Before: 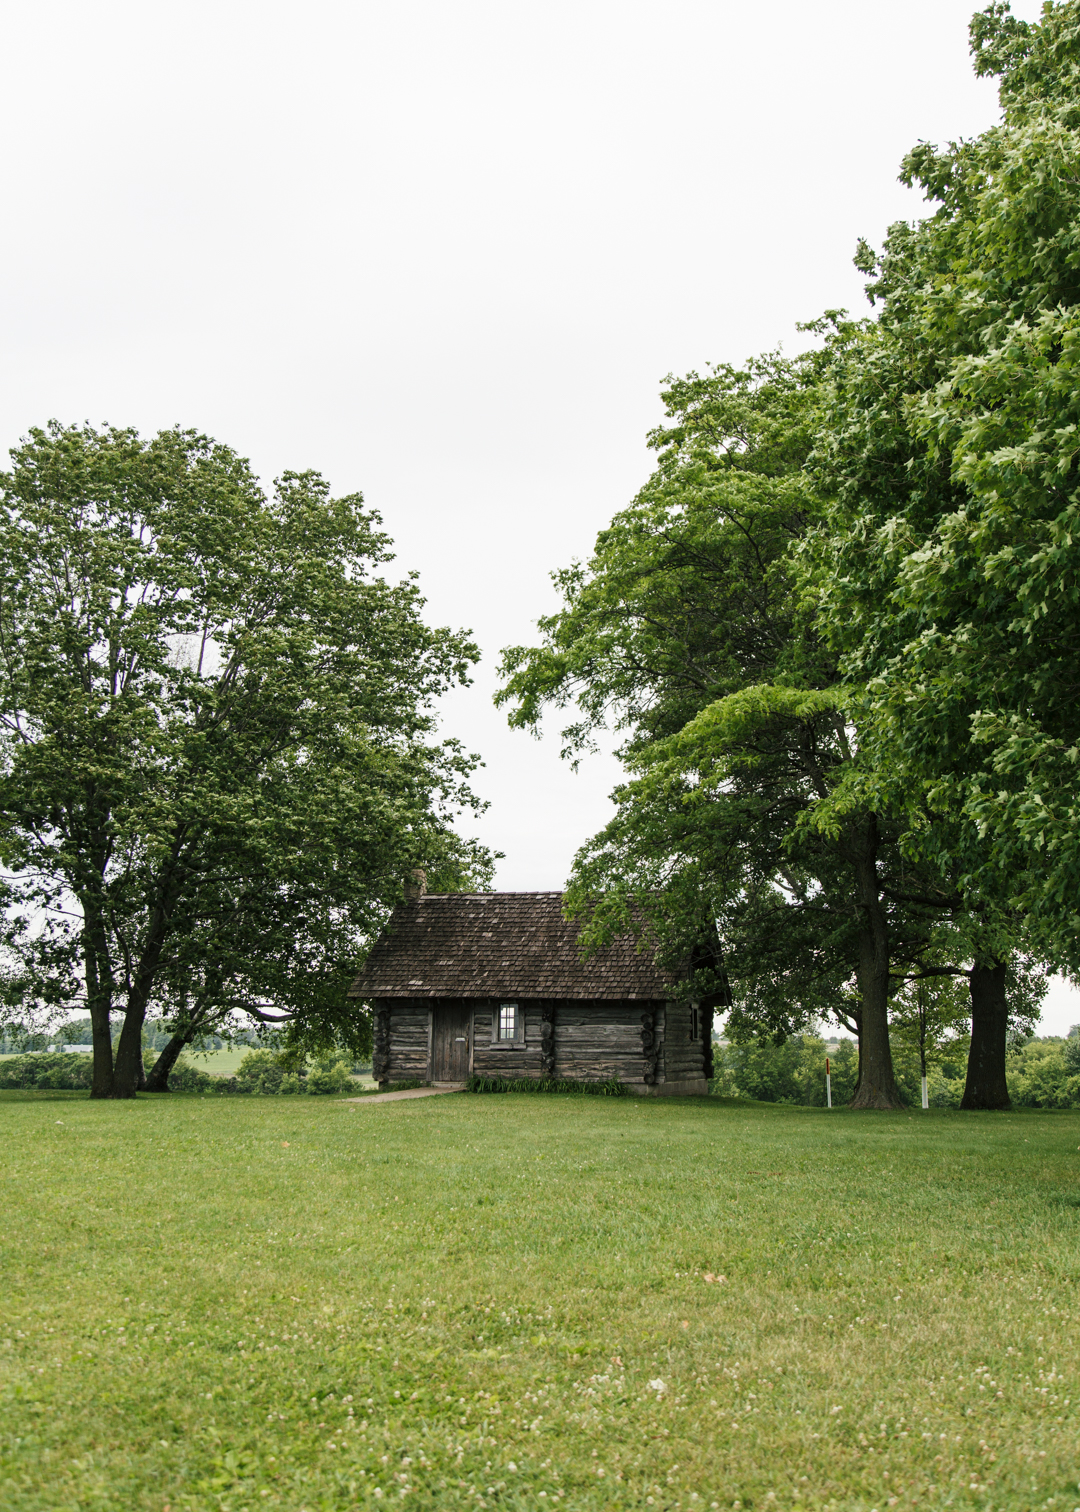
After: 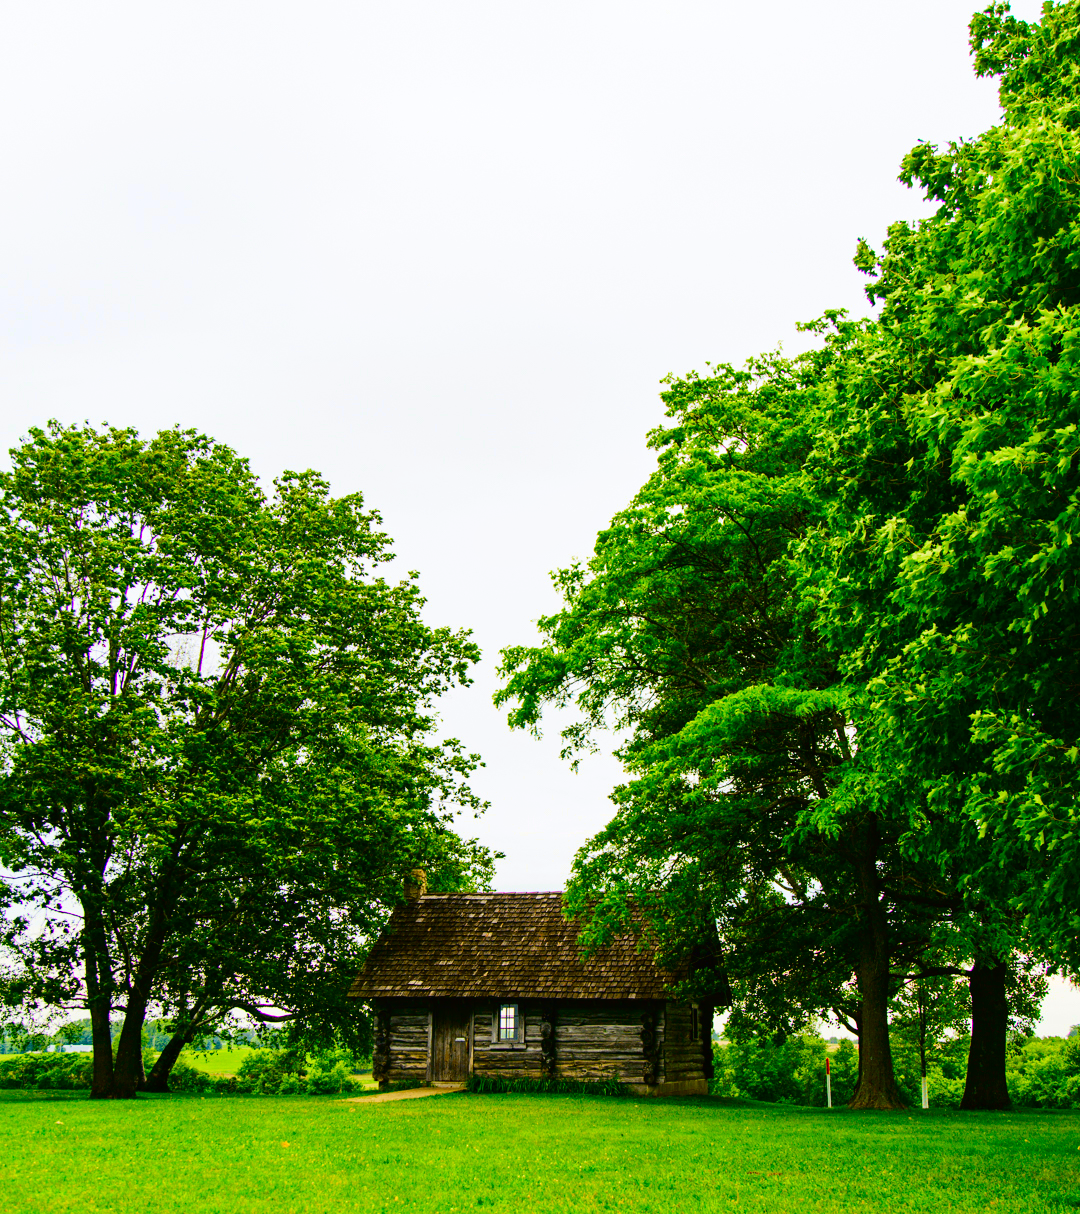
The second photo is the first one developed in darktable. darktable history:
tone curve: curves: ch0 [(0, 0.01) (0.133, 0.057) (0.338, 0.327) (0.494, 0.55) (0.726, 0.807) (1, 1)]; ch1 [(0, 0) (0.346, 0.324) (0.45, 0.431) (0.5, 0.5) (0.522, 0.517) (0.543, 0.578) (1, 1)]; ch2 [(0, 0) (0.44, 0.424) (0.501, 0.499) (0.564, 0.611) (0.622, 0.667) (0.707, 0.746) (1, 1)], color space Lab, independent channels, preserve colors none
color correction: saturation 2.15
haze removal: strength 0.29, distance 0.25, compatibility mode true, adaptive false
crop: bottom 19.644%
